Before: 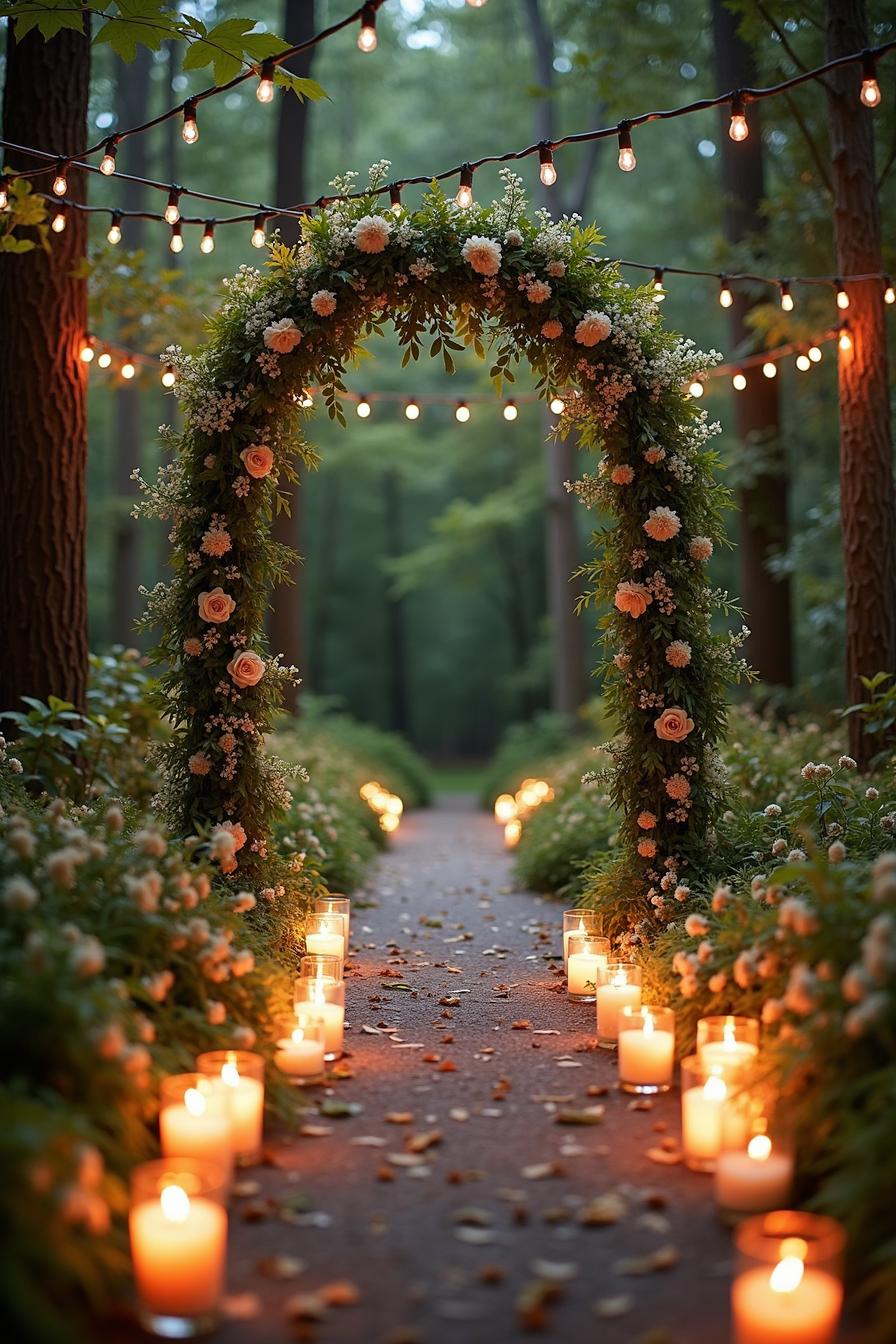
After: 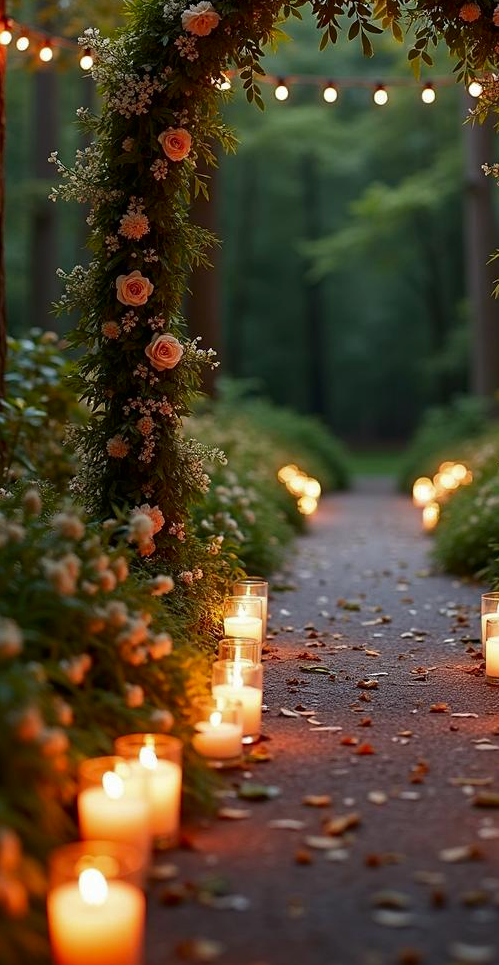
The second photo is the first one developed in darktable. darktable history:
shadows and highlights: shadows 25.31, highlights -25.47
crop: left 9.21%, top 23.644%, right 35.003%, bottom 4.496%
contrast brightness saturation: contrast 0.068, brightness -0.133, saturation 0.055
